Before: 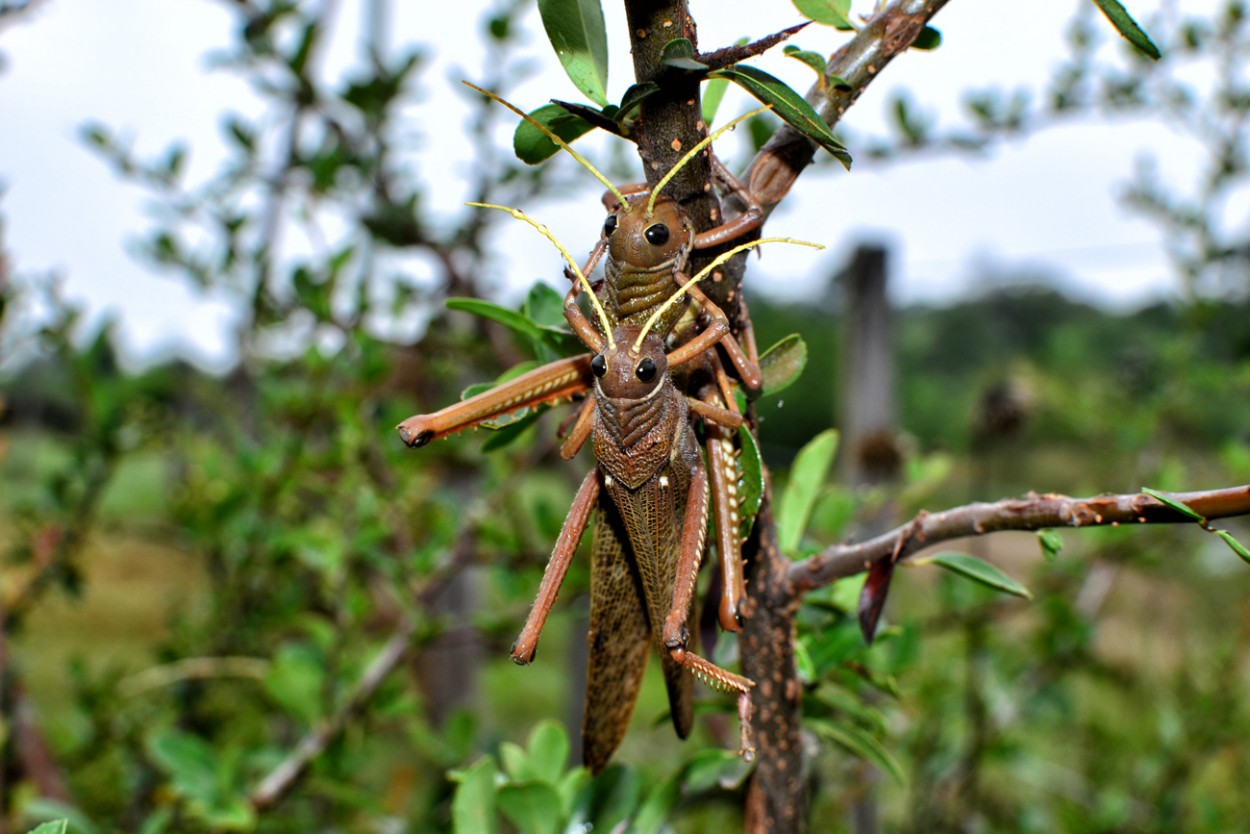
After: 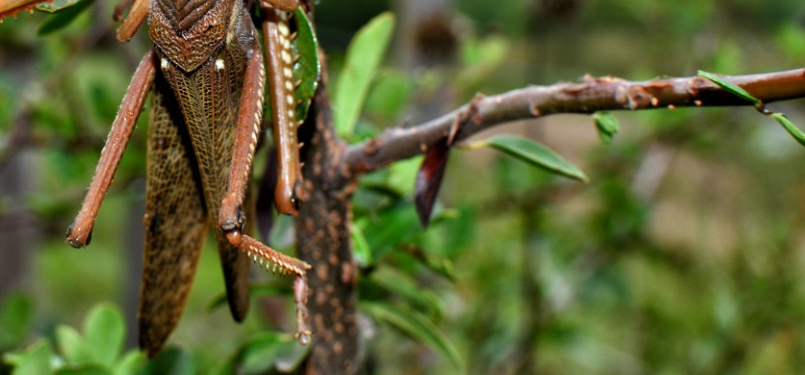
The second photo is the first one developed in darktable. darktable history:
crop and rotate: left 35.532%, top 50.062%, bottom 4.956%
